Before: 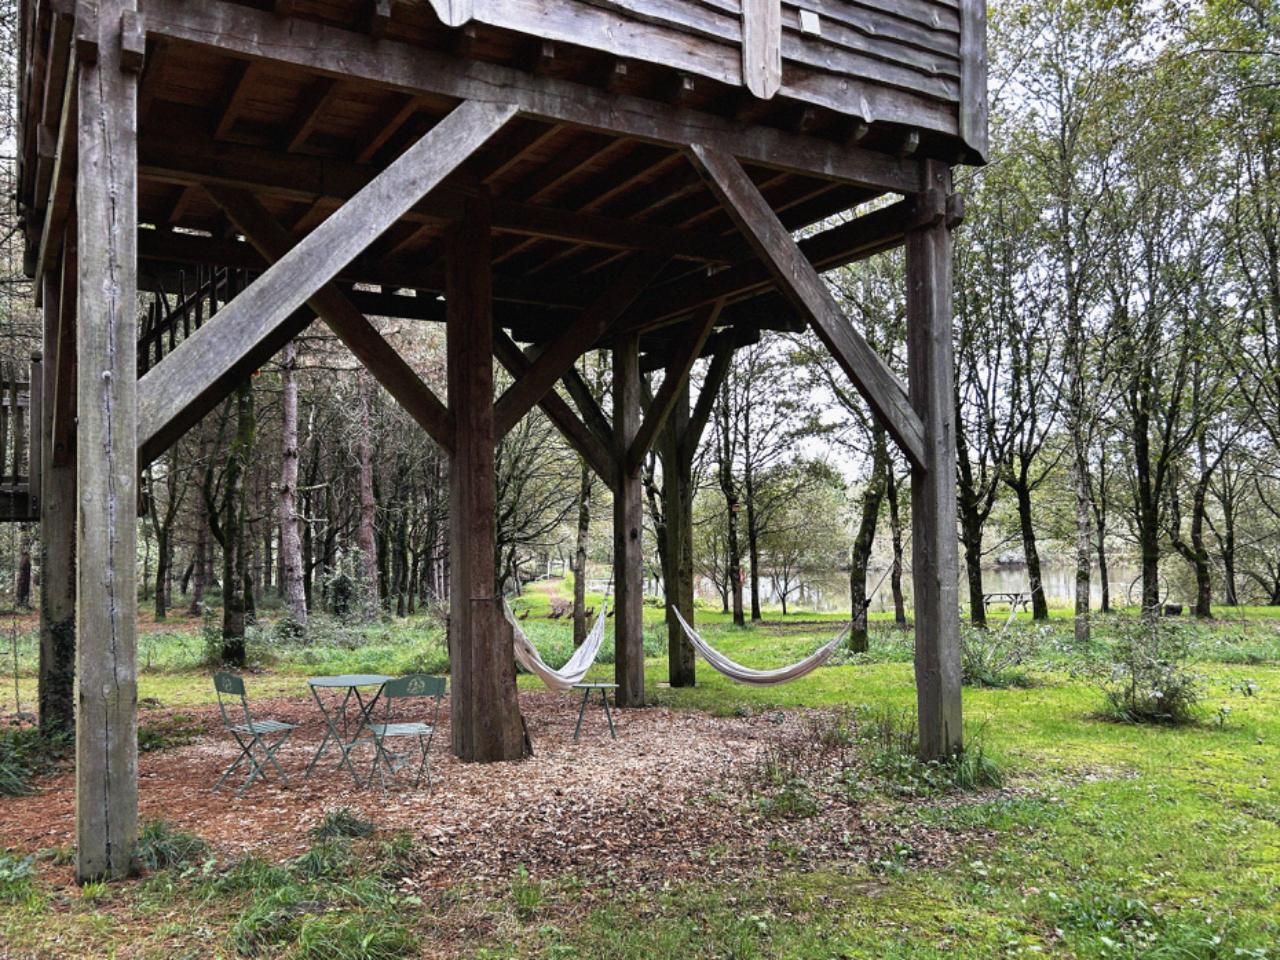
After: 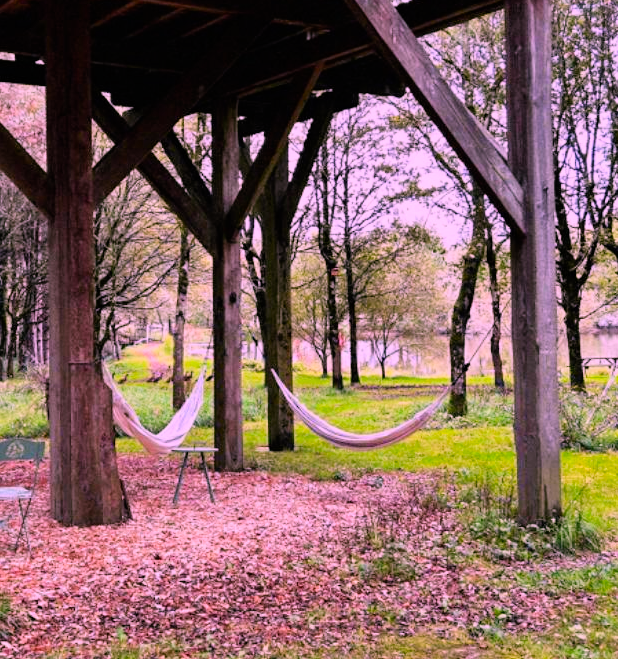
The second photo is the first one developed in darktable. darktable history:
crop: left 31.379%, top 24.658%, right 20.326%, bottom 6.628%
color correction: highlights a* 19.5, highlights b* -11.53, saturation 1.69
exposure: black level correction 0, exposure 0.5 EV, compensate exposure bias true, compensate highlight preservation false
filmic rgb: black relative exposure -7.65 EV, white relative exposure 4.56 EV, hardness 3.61, color science v6 (2022)
